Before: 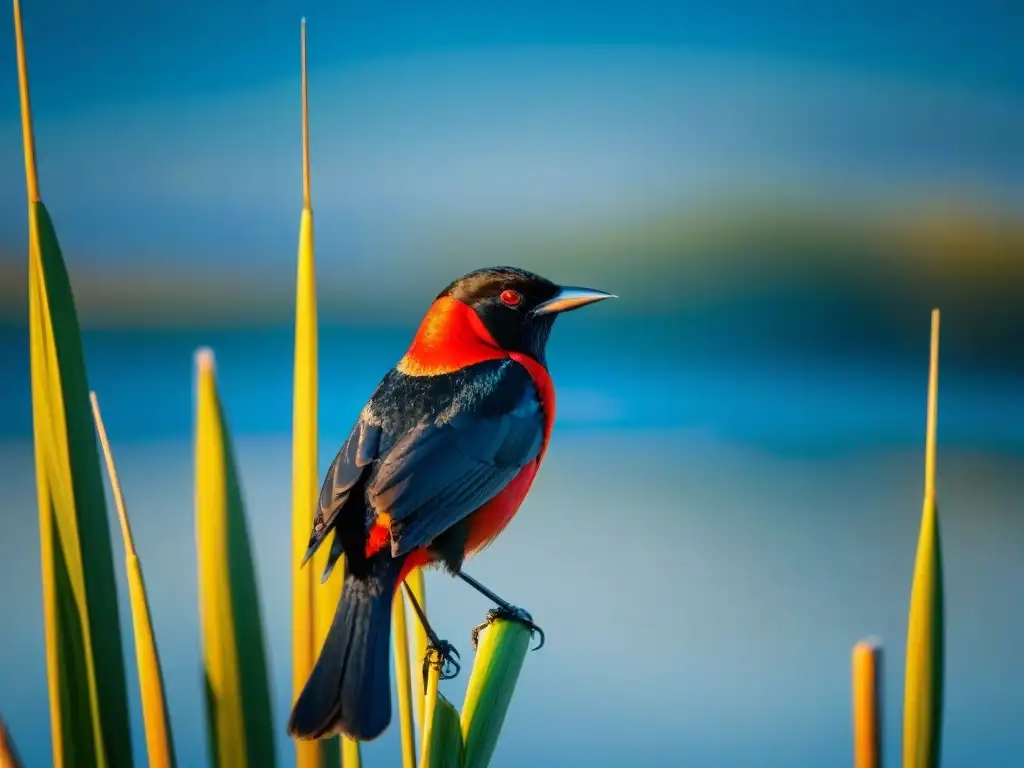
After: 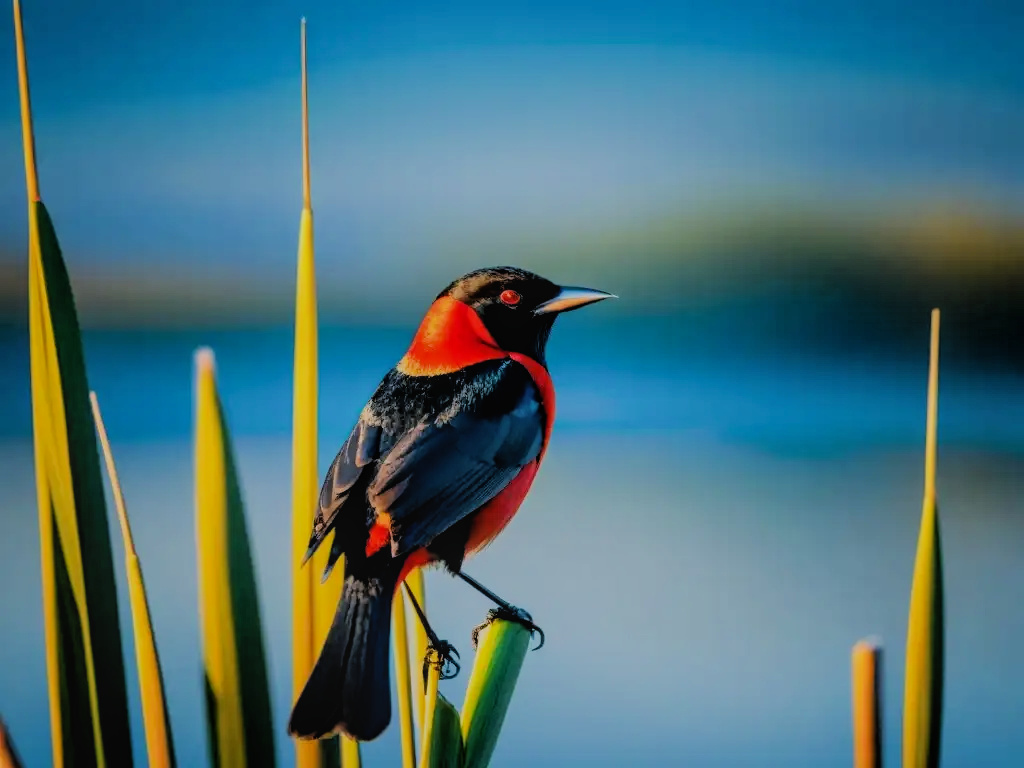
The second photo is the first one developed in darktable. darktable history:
filmic rgb: black relative exposure -4.14 EV, white relative exposure 5.1 EV, hardness 2.11, contrast 1.165
white balance: red 1.004, blue 1.024
local contrast: detail 110%
